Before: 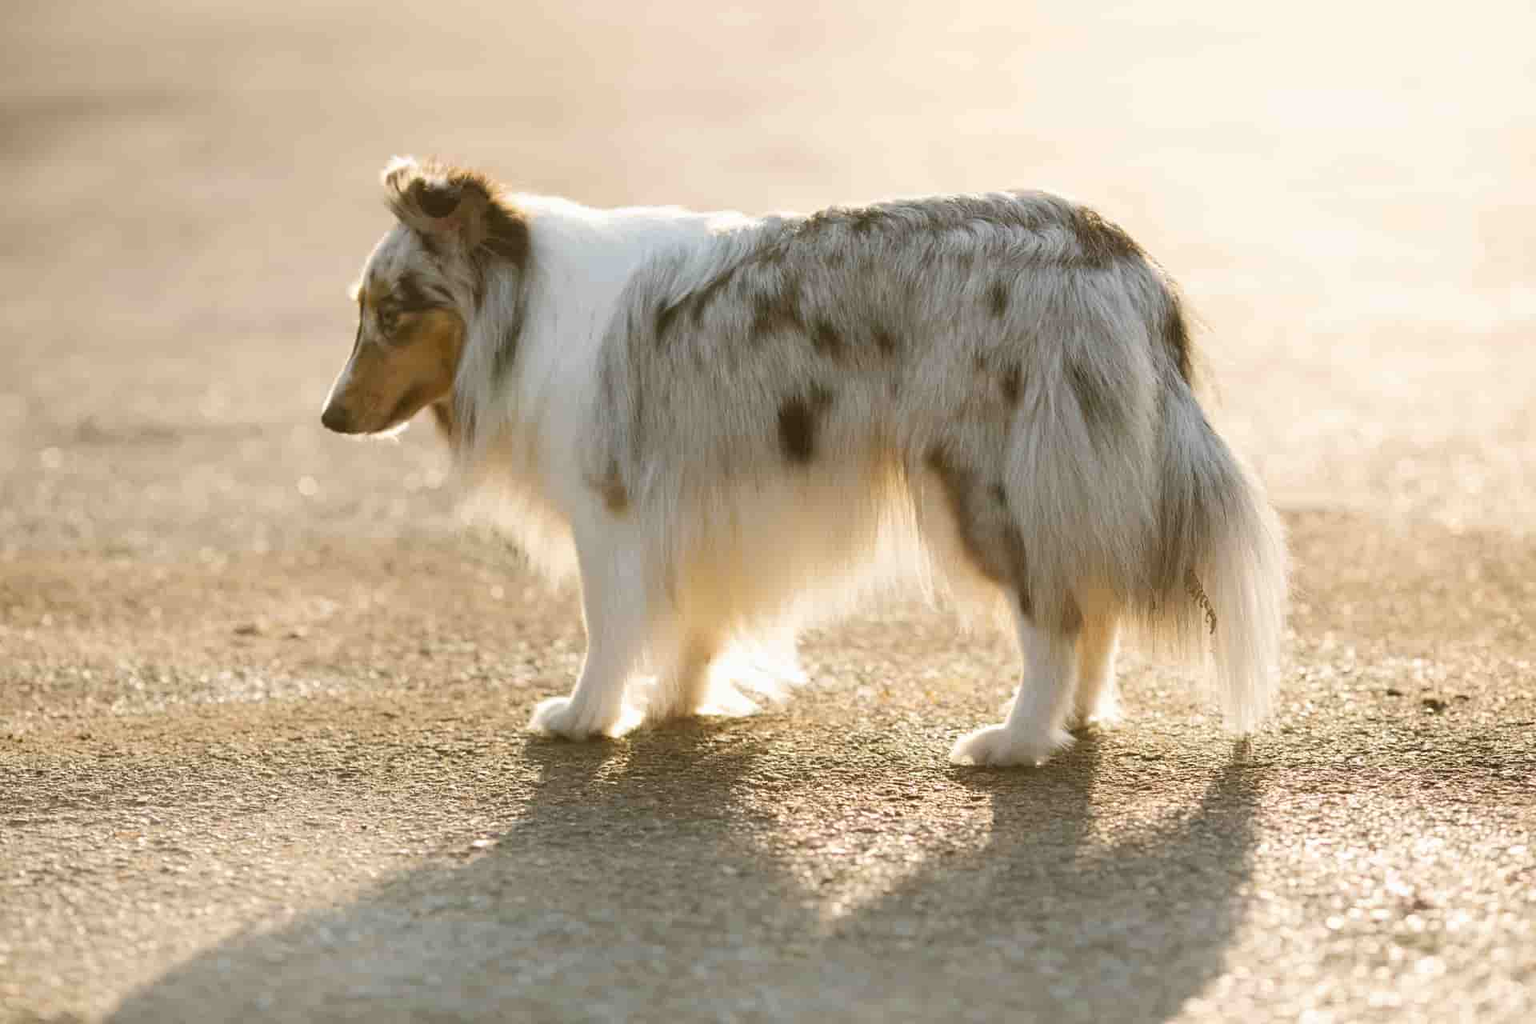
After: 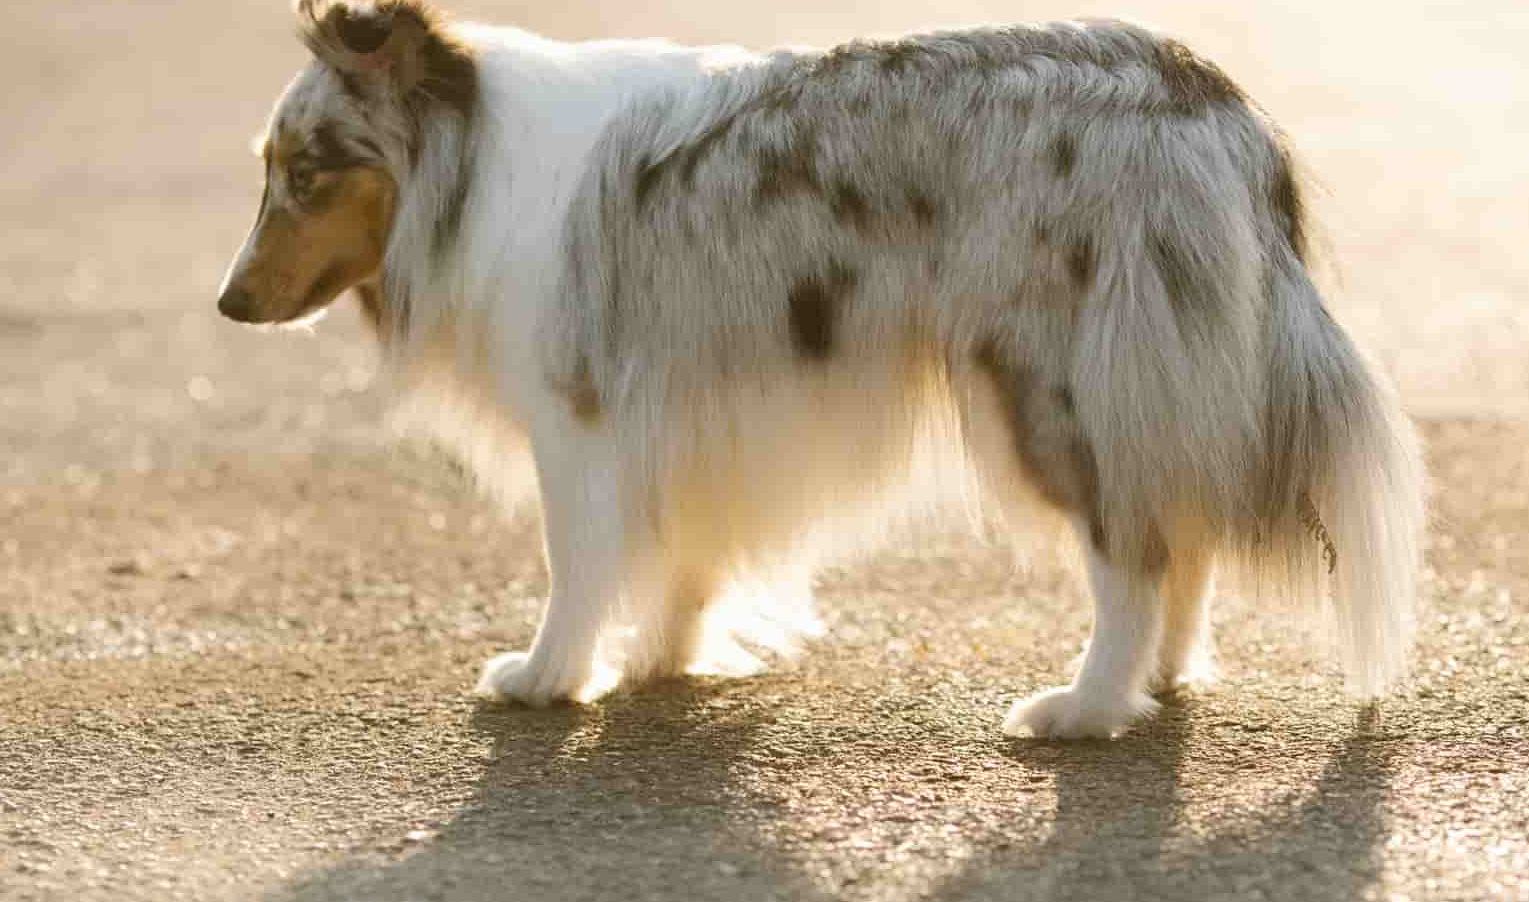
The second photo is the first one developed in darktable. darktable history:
crop: left 9.605%, top 17.136%, right 10.719%, bottom 12.356%
